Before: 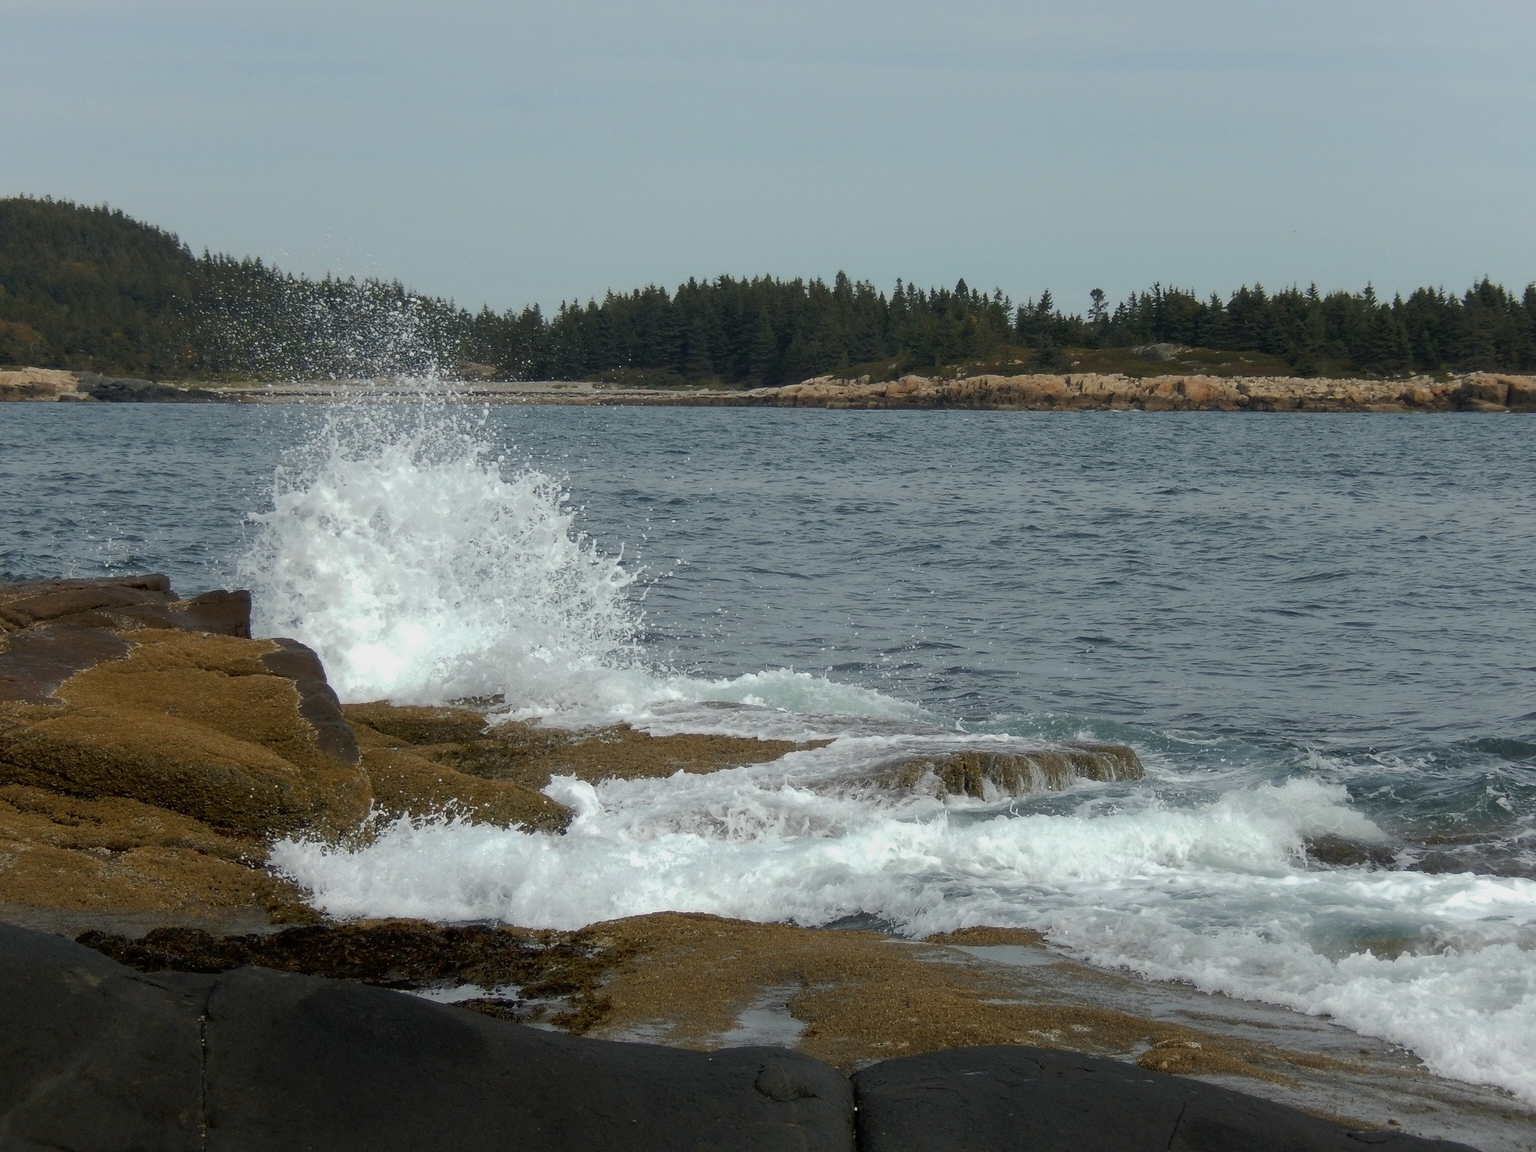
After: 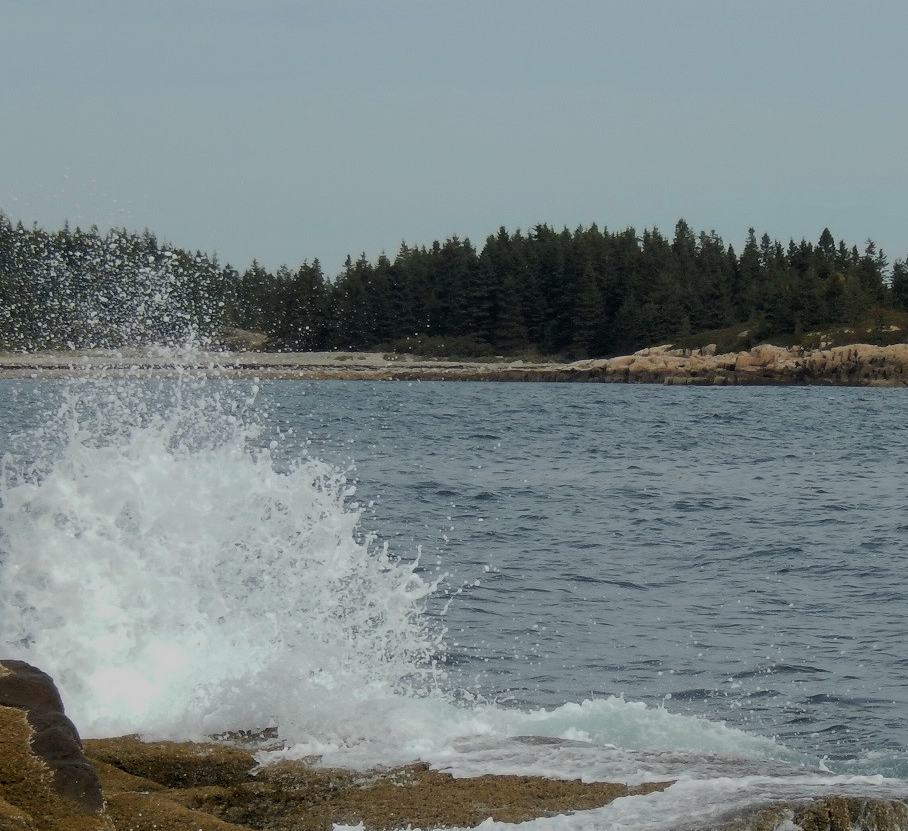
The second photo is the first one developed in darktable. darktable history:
filmic rgb: black relative exposure -7.65 EV, white relative exposure 4.56 EV, hardness 3.61, color science v6 (2022)
crop: left 17.835%, top 7.675%, right 32.881%, bottom 32.213%
